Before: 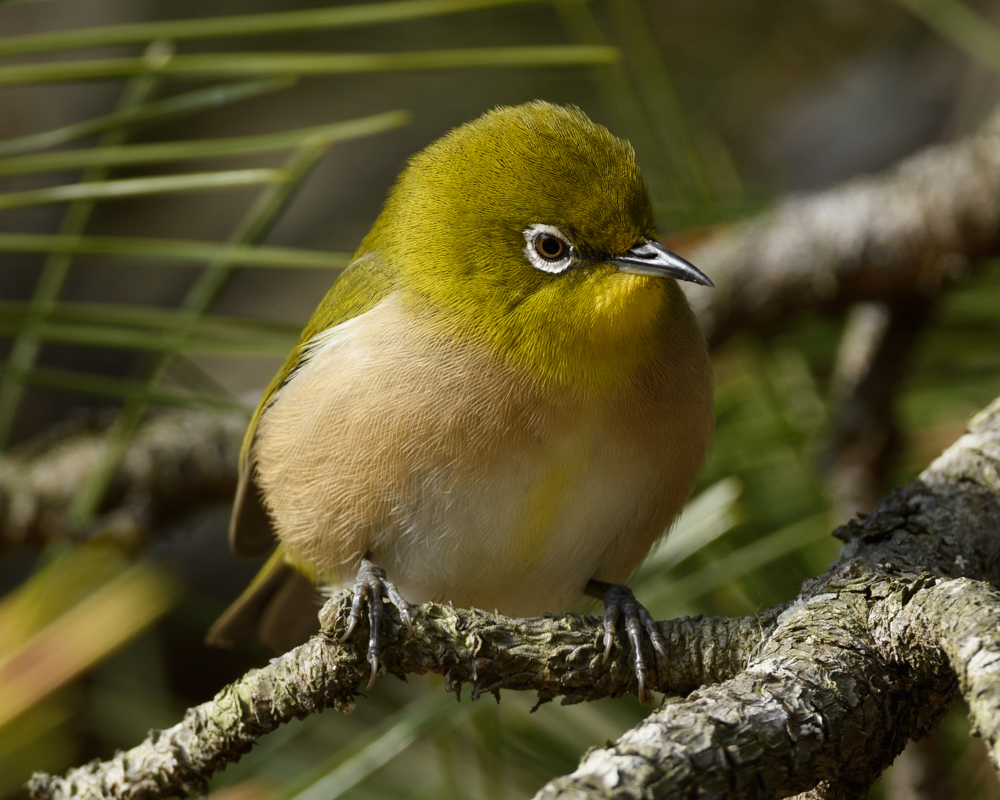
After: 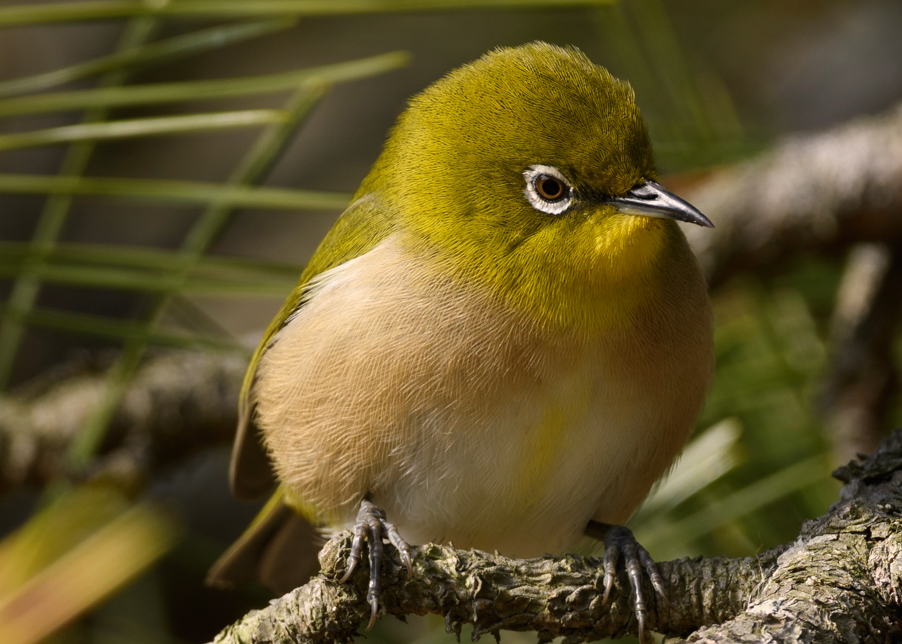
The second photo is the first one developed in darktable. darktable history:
color correction: highlights a* 5.81, highlights b* 4.84
crop: top 7.49%, right 9.717%, bottom 11.943%
